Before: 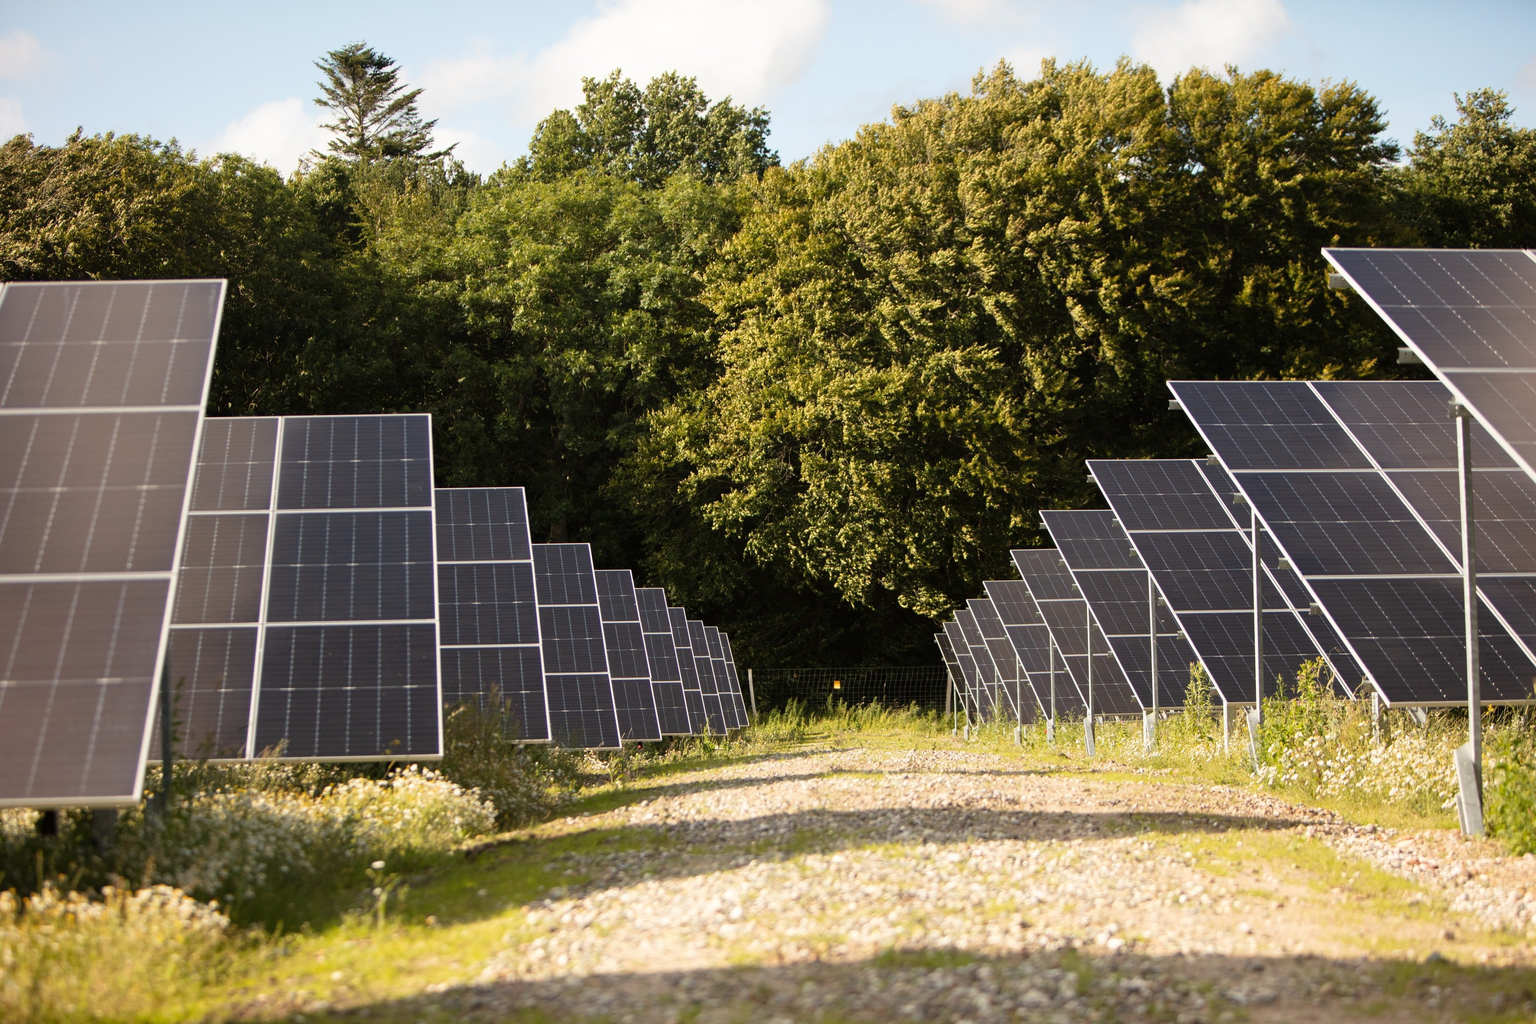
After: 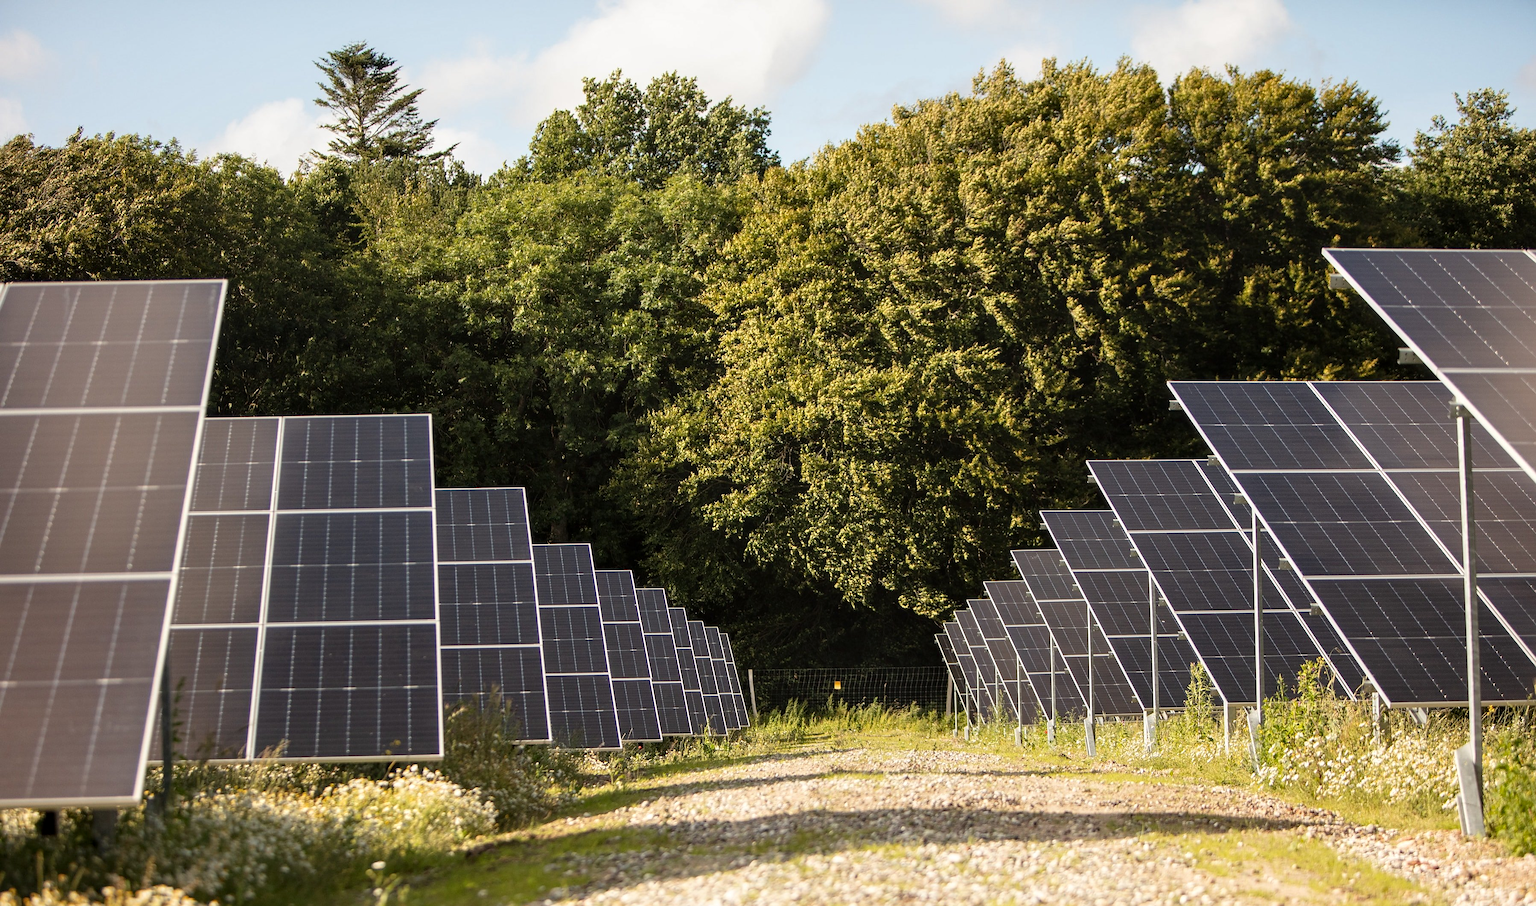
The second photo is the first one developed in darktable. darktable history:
local contrast: on, module defaults
crop and rotate: top 0%, bottom 11.49%
sharpen: radius 1.864, amount 0.398, threshold 1.271
